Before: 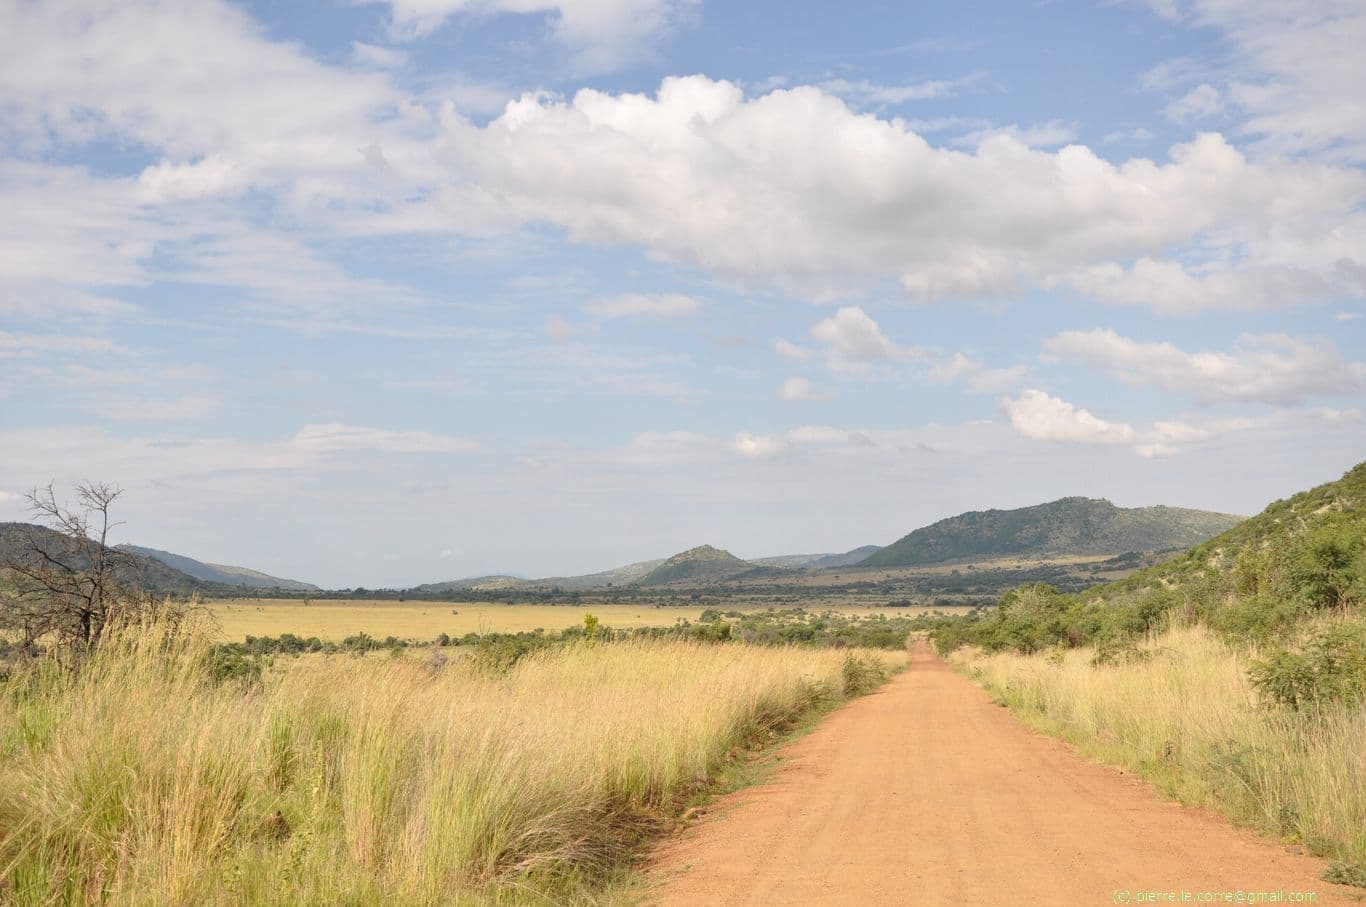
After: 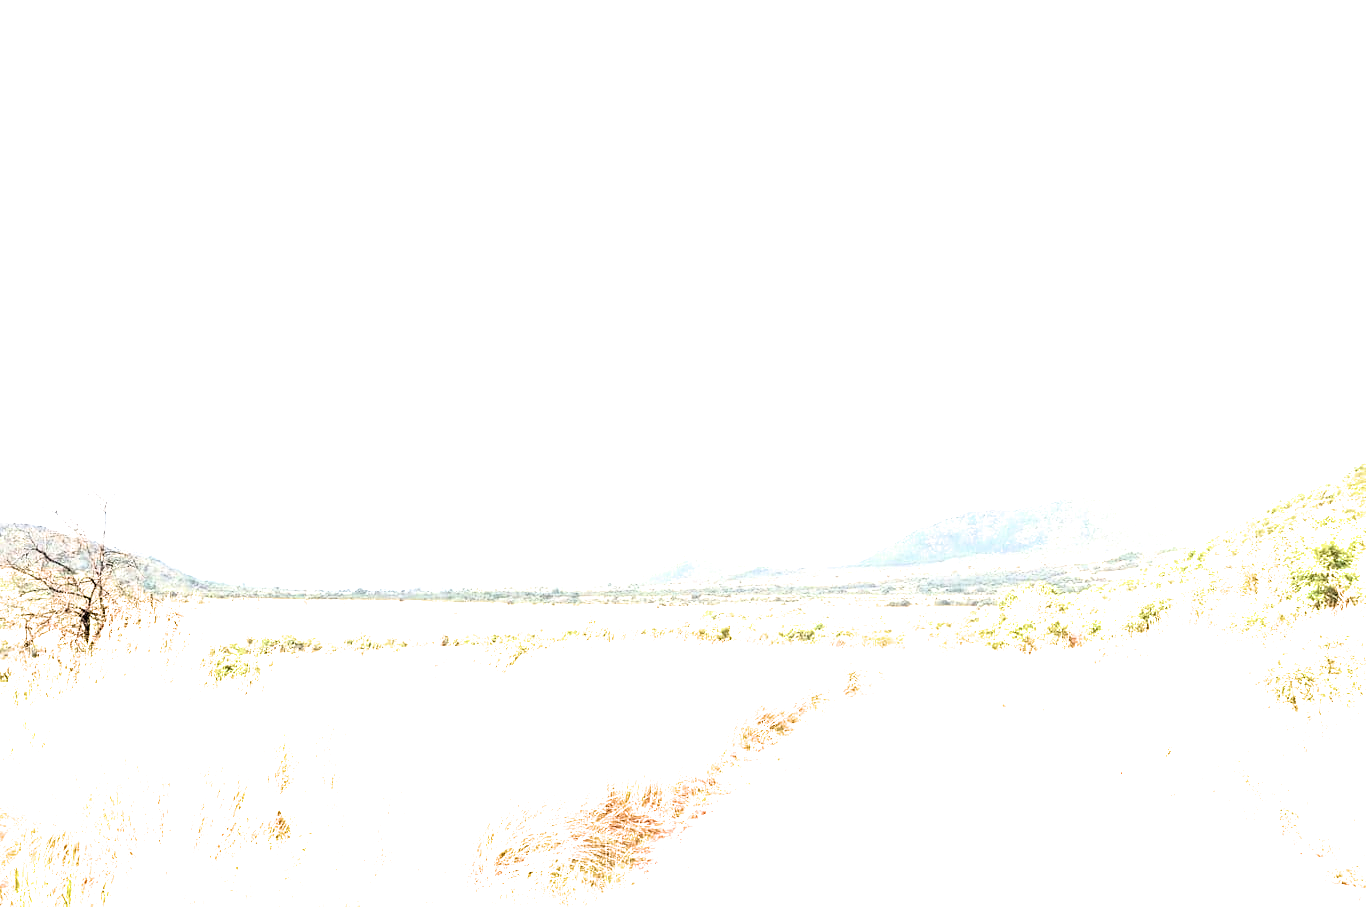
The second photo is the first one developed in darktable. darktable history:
tone equalizer: -8 EV -0.409 EV, -7 EV -0.401 EV, -6 EV -0.361 EV, -5 EV -0.243 EV, -3 EV 0.198 EV, -2 EV 0.36 EV, -1 EV 0.387 EV, +0 EV 0.403 EV
filmic rgb: black relative exposure -3.47 EV, white relative exposure 2.25 EV, hardness 3.4
exposure: black level correction 0, exposure 1.901 EV, compensate highlight preservation false
